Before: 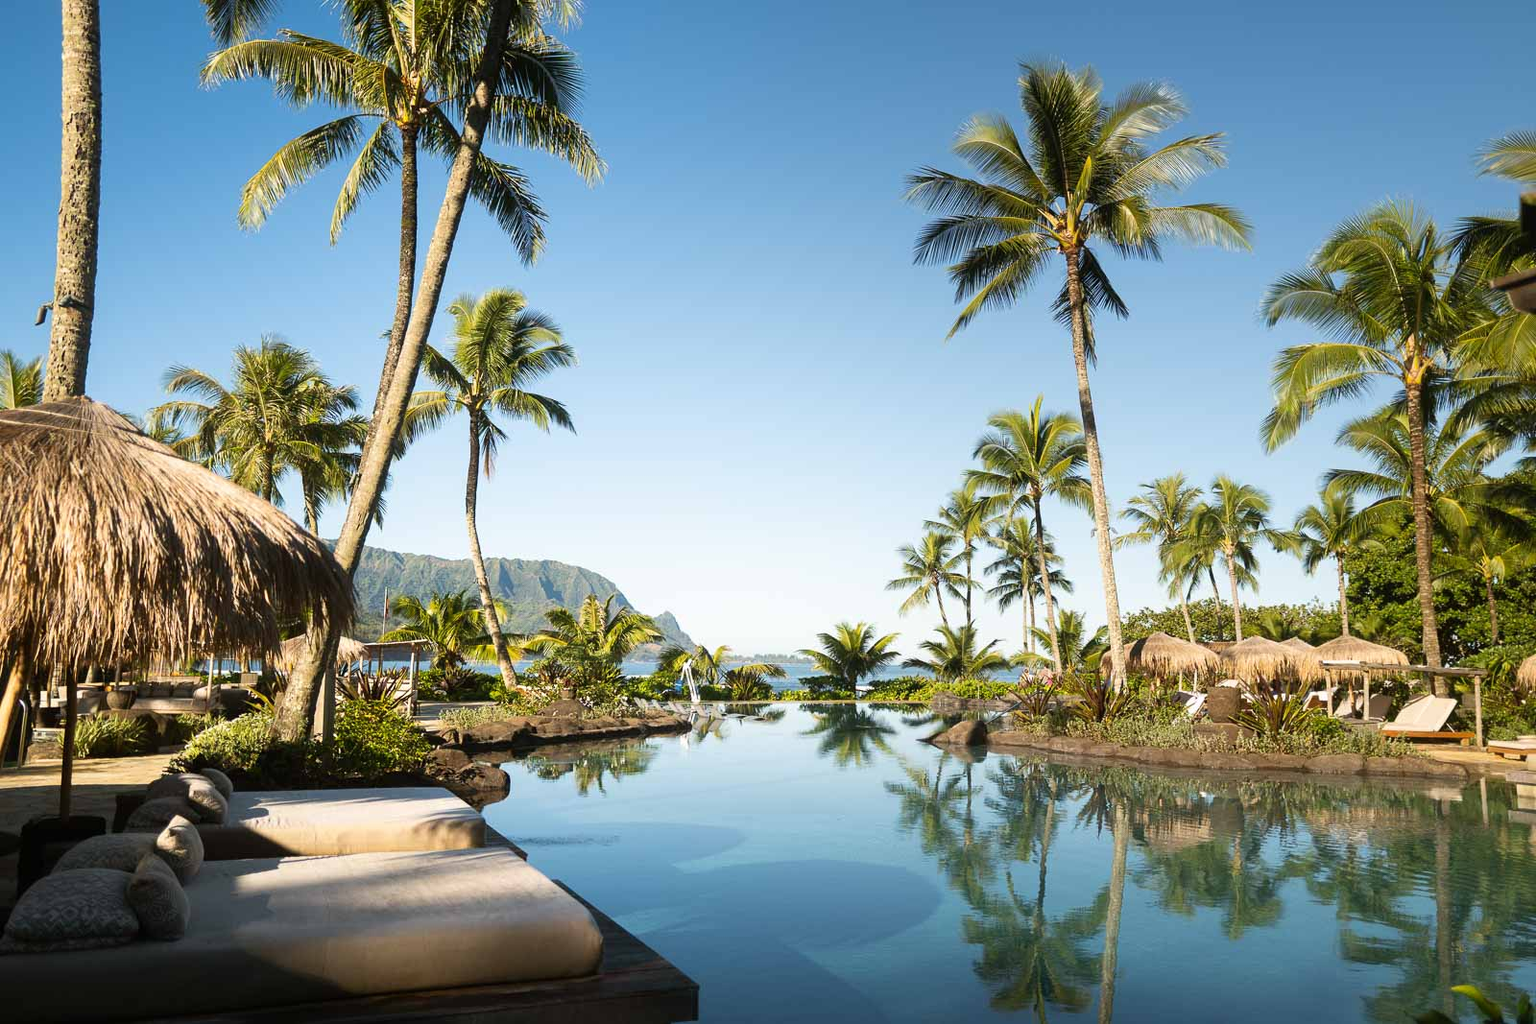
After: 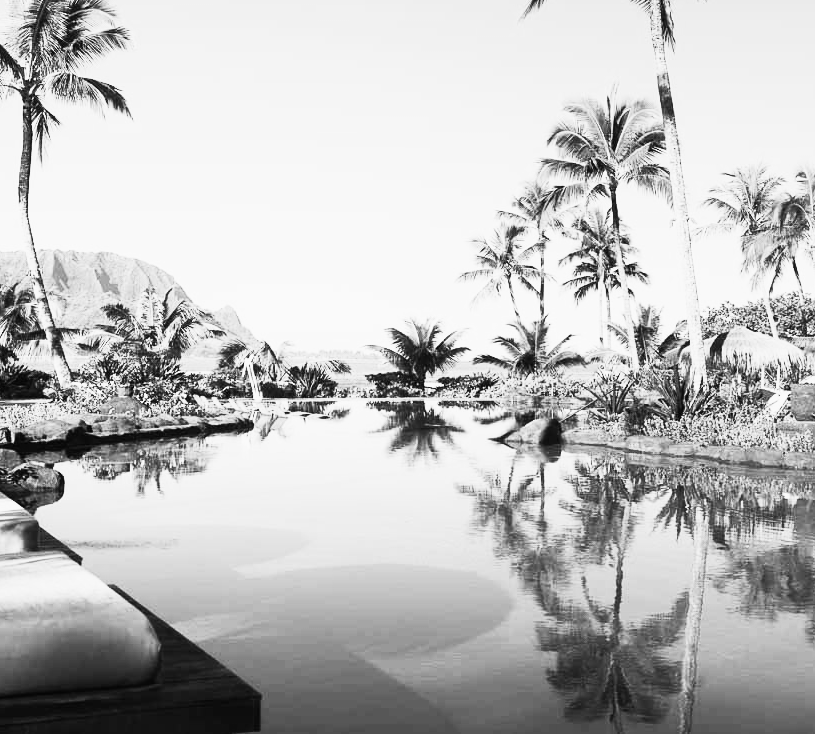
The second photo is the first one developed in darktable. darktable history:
crop and rotate: left 29.237%, top 31.152%, right 19.807%
filmic rgb: black relative exposure -7.65 EV, white relative exposure 4.56 EV, hardness 3.61, contrast 1.05
contrast brightness saturation: contrast 0.53, brightness 0.47, saturation -1
